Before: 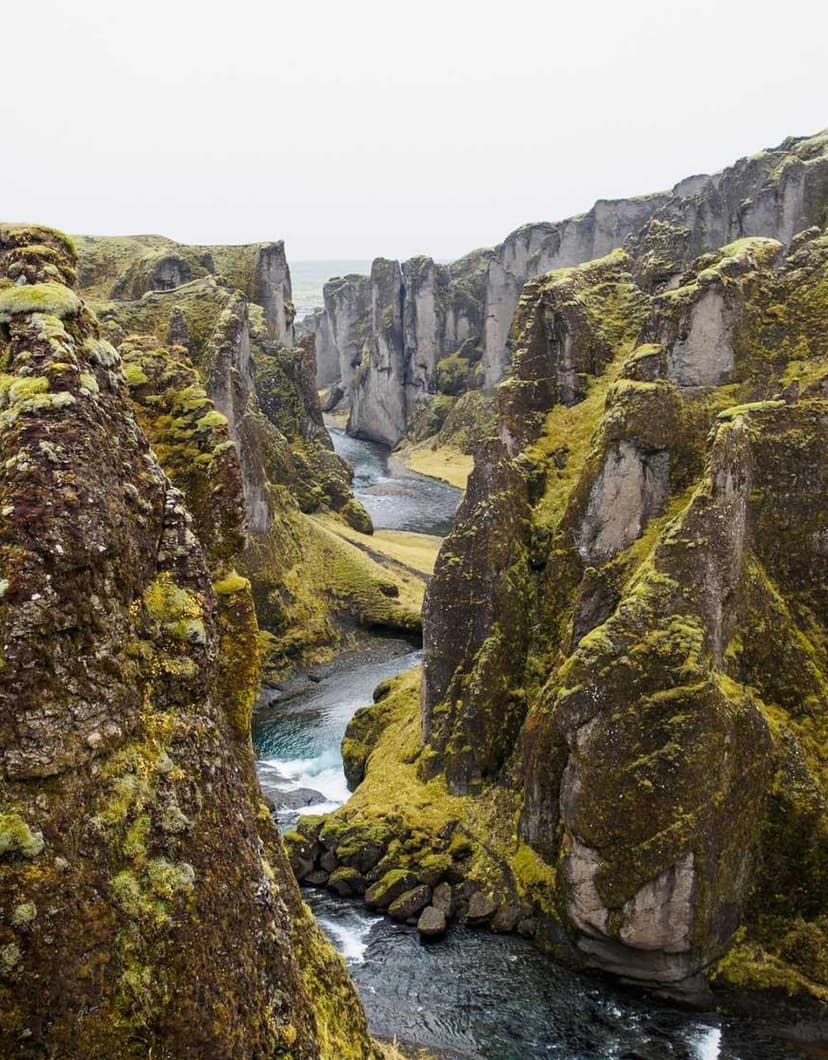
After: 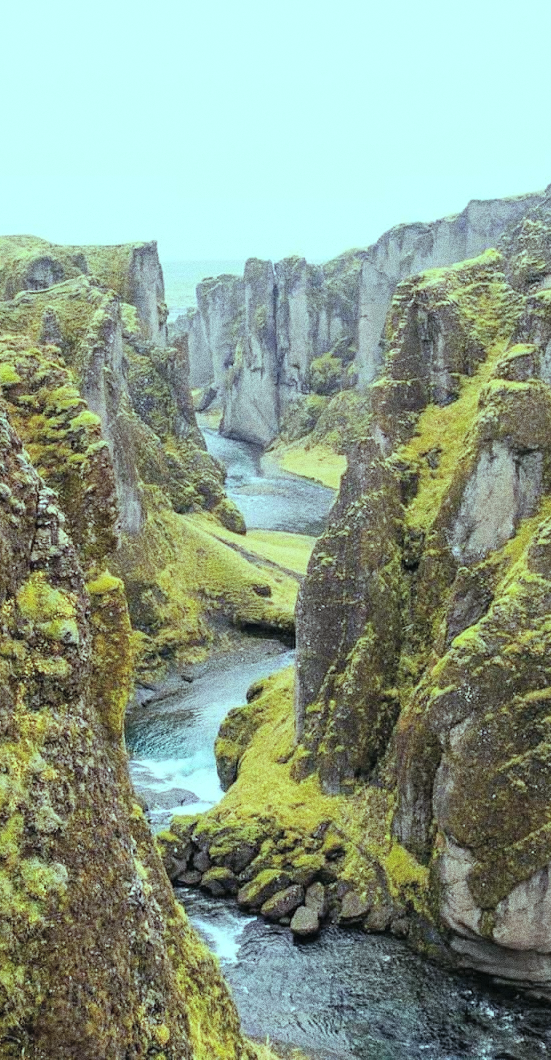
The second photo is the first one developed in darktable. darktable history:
color balance: mode lift, gamma, gain (sRGB), lift [0.997, 0.979, 1.021, 1.011], gamma [1, 1.084, 0.916, 0.998], gain [1, 0.87, 1.13, 1.101], contrast 4.55%, contrast fulcrum 38.24%, output saturation 104.09%
global tonemap: drago (0.7, 100)
crop: left 15.419%, right 17.914%
grain: coarseness 0.09 ISO, strength 40%
